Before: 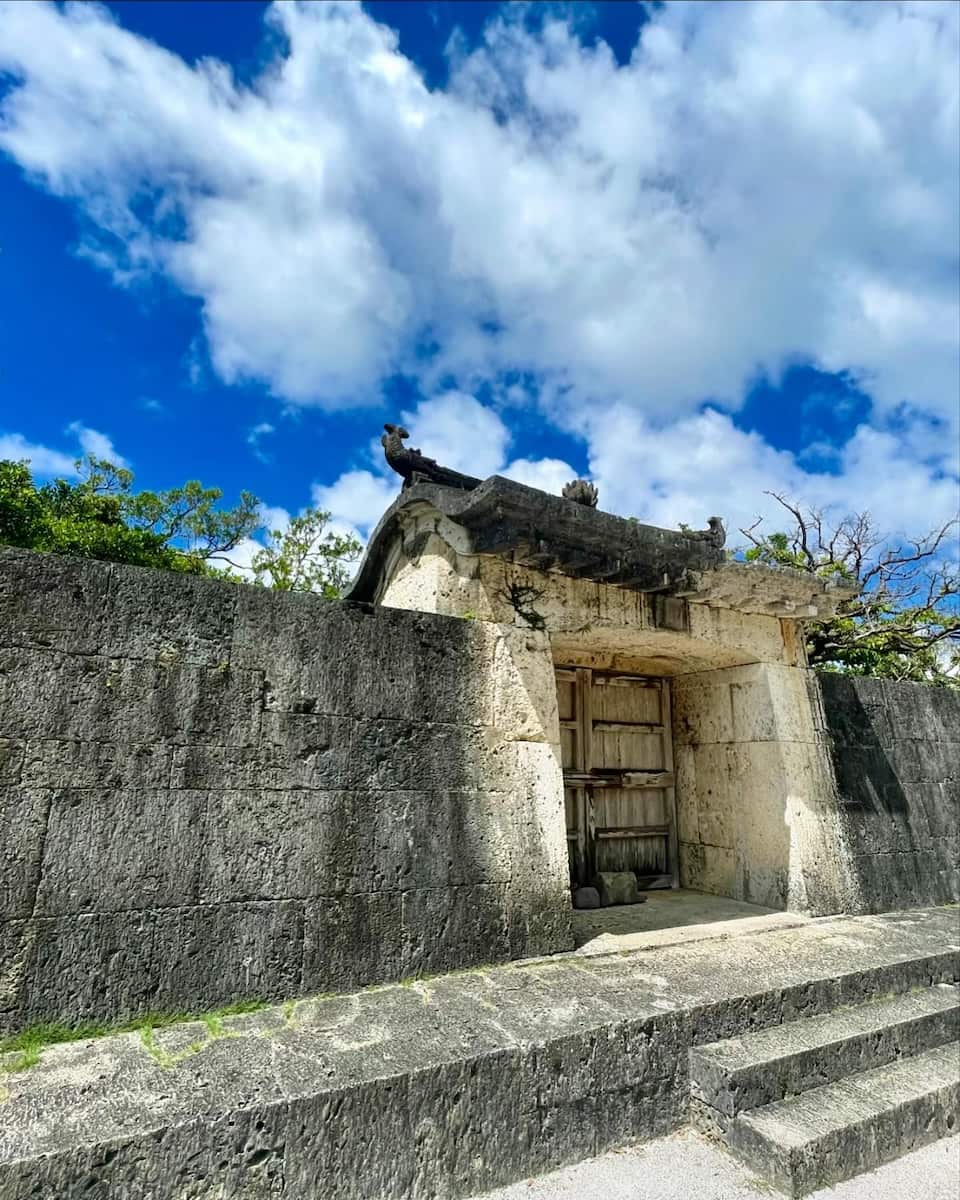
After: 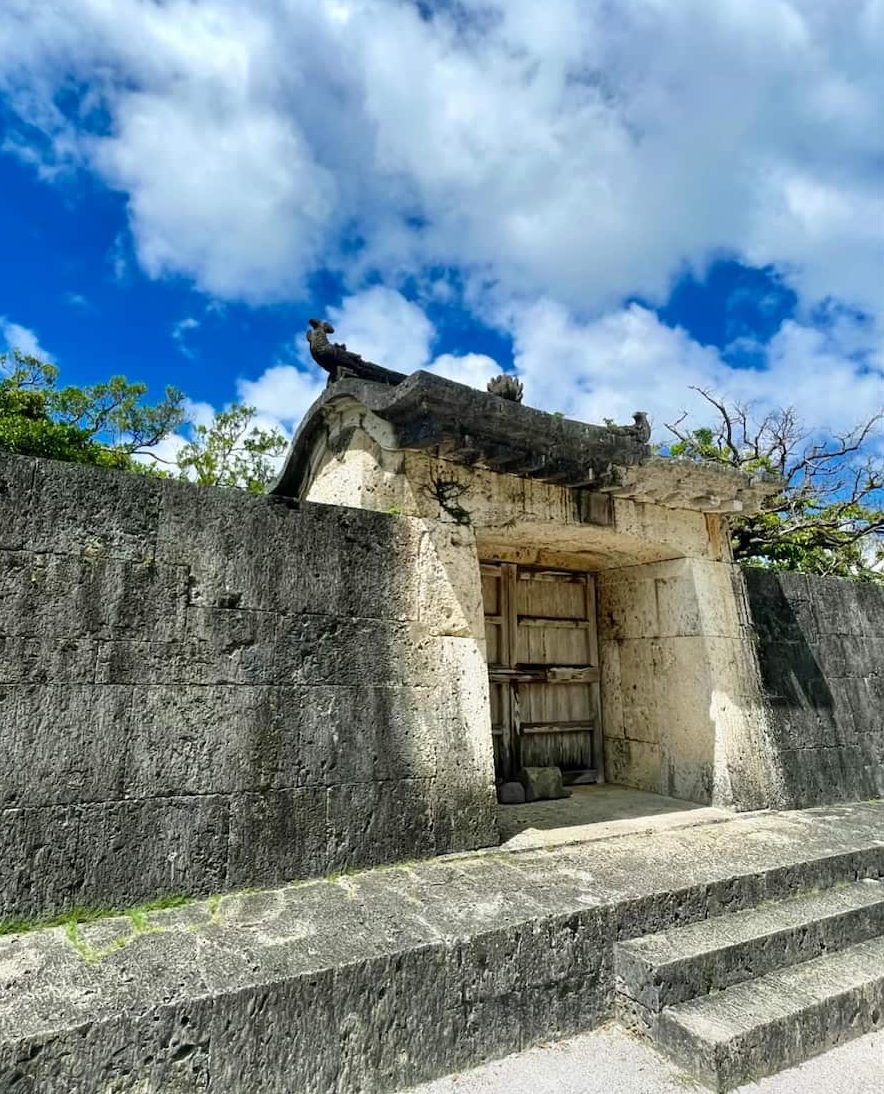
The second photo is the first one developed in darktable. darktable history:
crop and rotate: left 7.874%, top 8.801%
